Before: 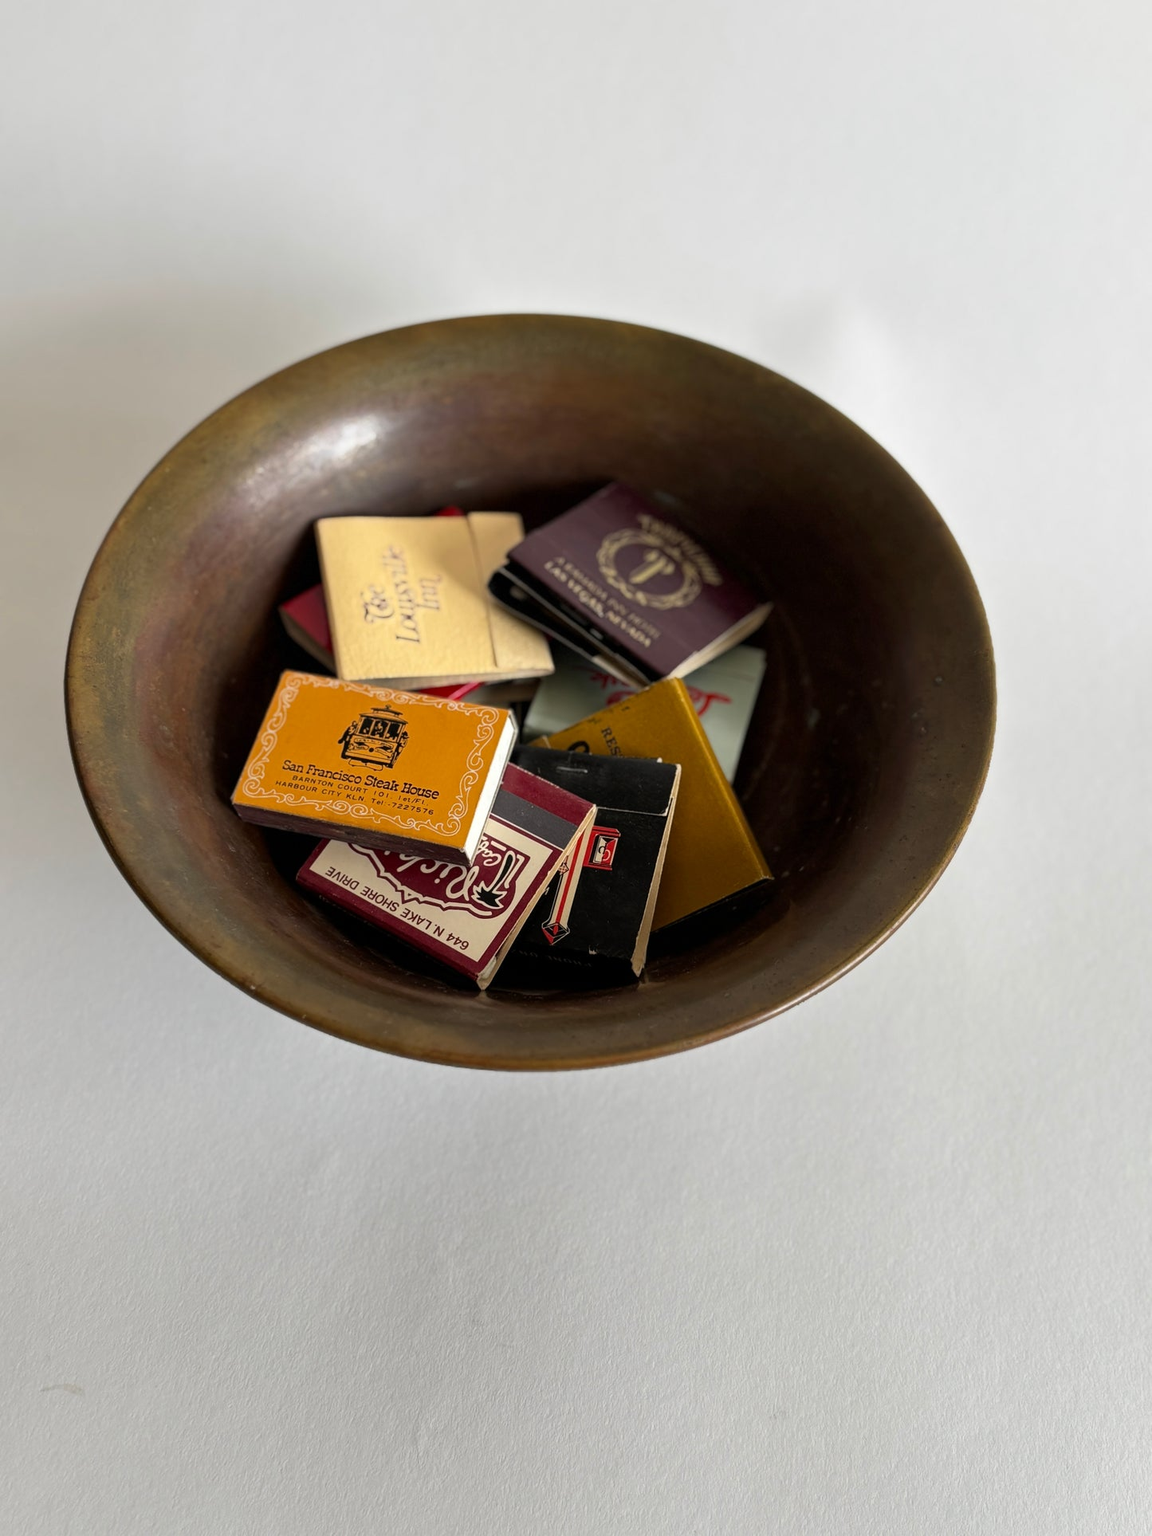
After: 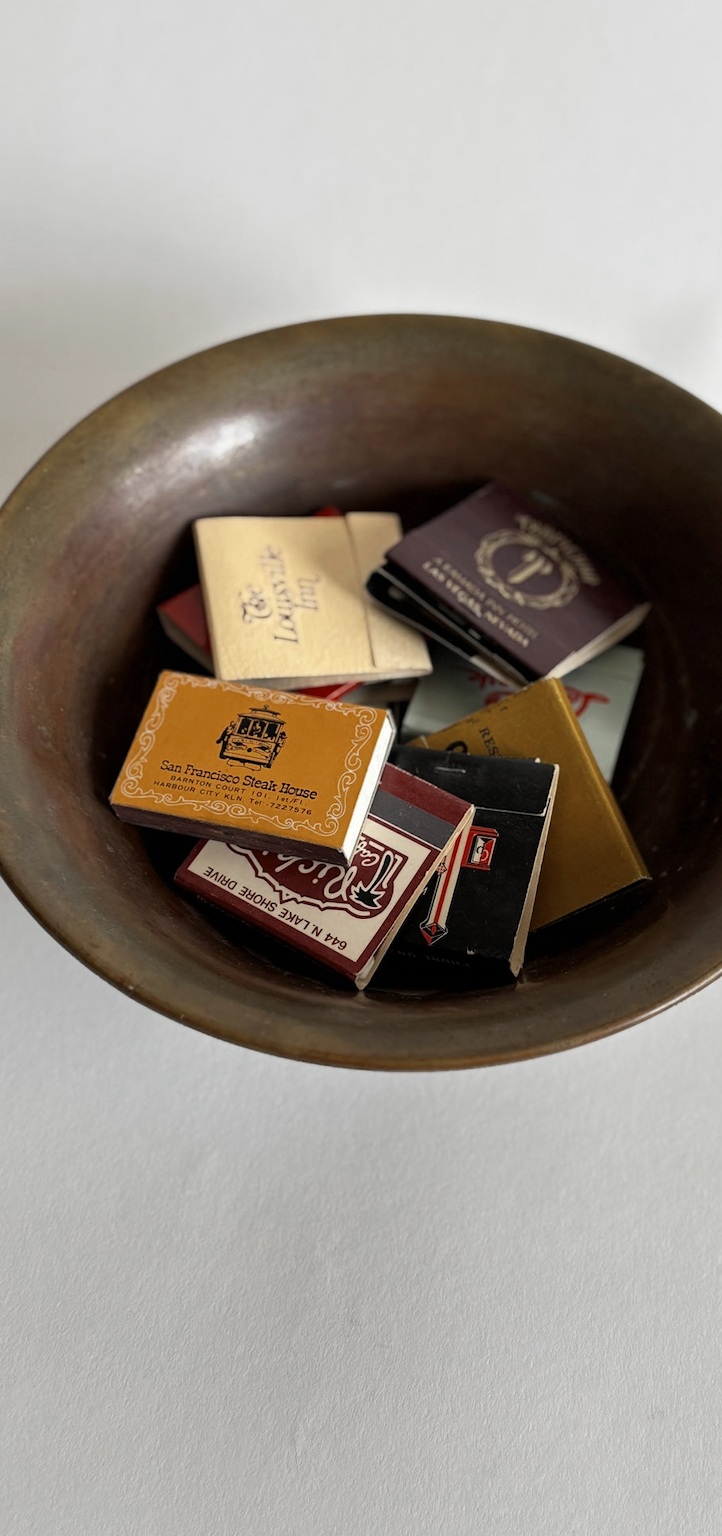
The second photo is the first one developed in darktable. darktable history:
color zones: curves: ch0 [(0, 0.5) (0.125, 0.4) (0.25, 0.5) (0.375, 0.4) (0.5, 0.4) (0.625, 0.35) (0.75, 0.35) (0.875, 0.5)]; ch1 [(0, 0.35) (0.125, 0.45) (0.25, 0.35) (0.375, 0.35) (0.5, 0.35) (0.625, 0.35) (0.75, 0.45) (0.875, 0.35)]; ch2 [(0, 0.6) (0.125, 0.5) (0.25, 0.5) (0.375, 0.6) (0.5, 0.6) (0.625, 0.5) (0.75, 0.5) (0.875, 0.5)]
crop: left 10.644%, right 26.528%
